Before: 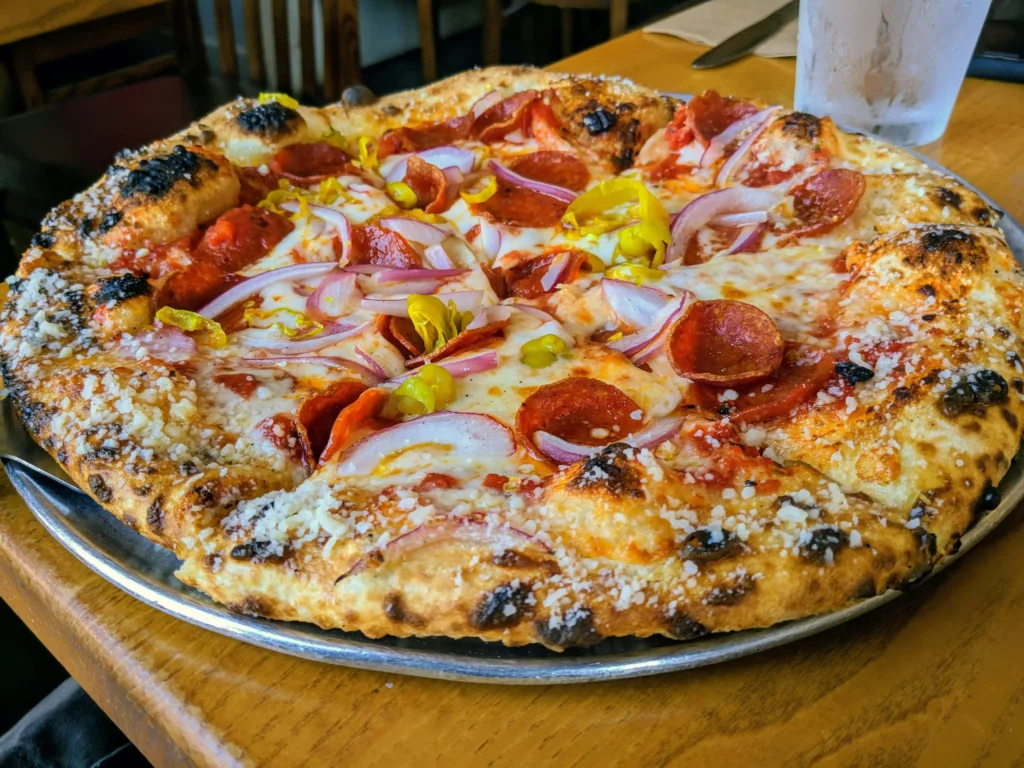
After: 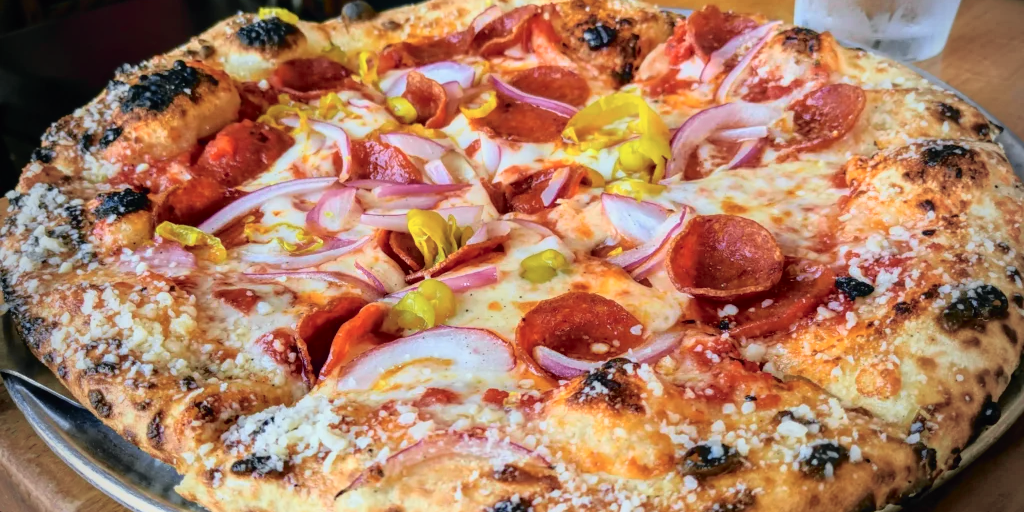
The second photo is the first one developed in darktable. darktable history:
tone curve: curves: ch0 [(0, 0.009) (0.105, 0.08) (0.195, 0.18) (0.283, 0.316) (0.384, 0.434) (0.485, 0.531) (0.638, 0.69) (0.81, 0.872) (1, 0.977)]; ch1 [(0, 0) (0.161, 0.092) (0.35, 0.33) (0.379, 0.401) (0.456, 0.469) (0.498, 0.502) (0.52, 0.536) (0.586, 0.617) (0.635, 0.655) (1, 1)]; ch2 [(0, 0) (0.371, 0.362) (0.437, 0.437) (0.483, 0.484) (0.53, 0.515) (0.56, 0.571) (0.622, 0.606) (1, 1)], color space Lab, independent channels, preserve colors none
crop: top 11.166%, bottom 22.168%
vignetting: fall-off start 71.74%
